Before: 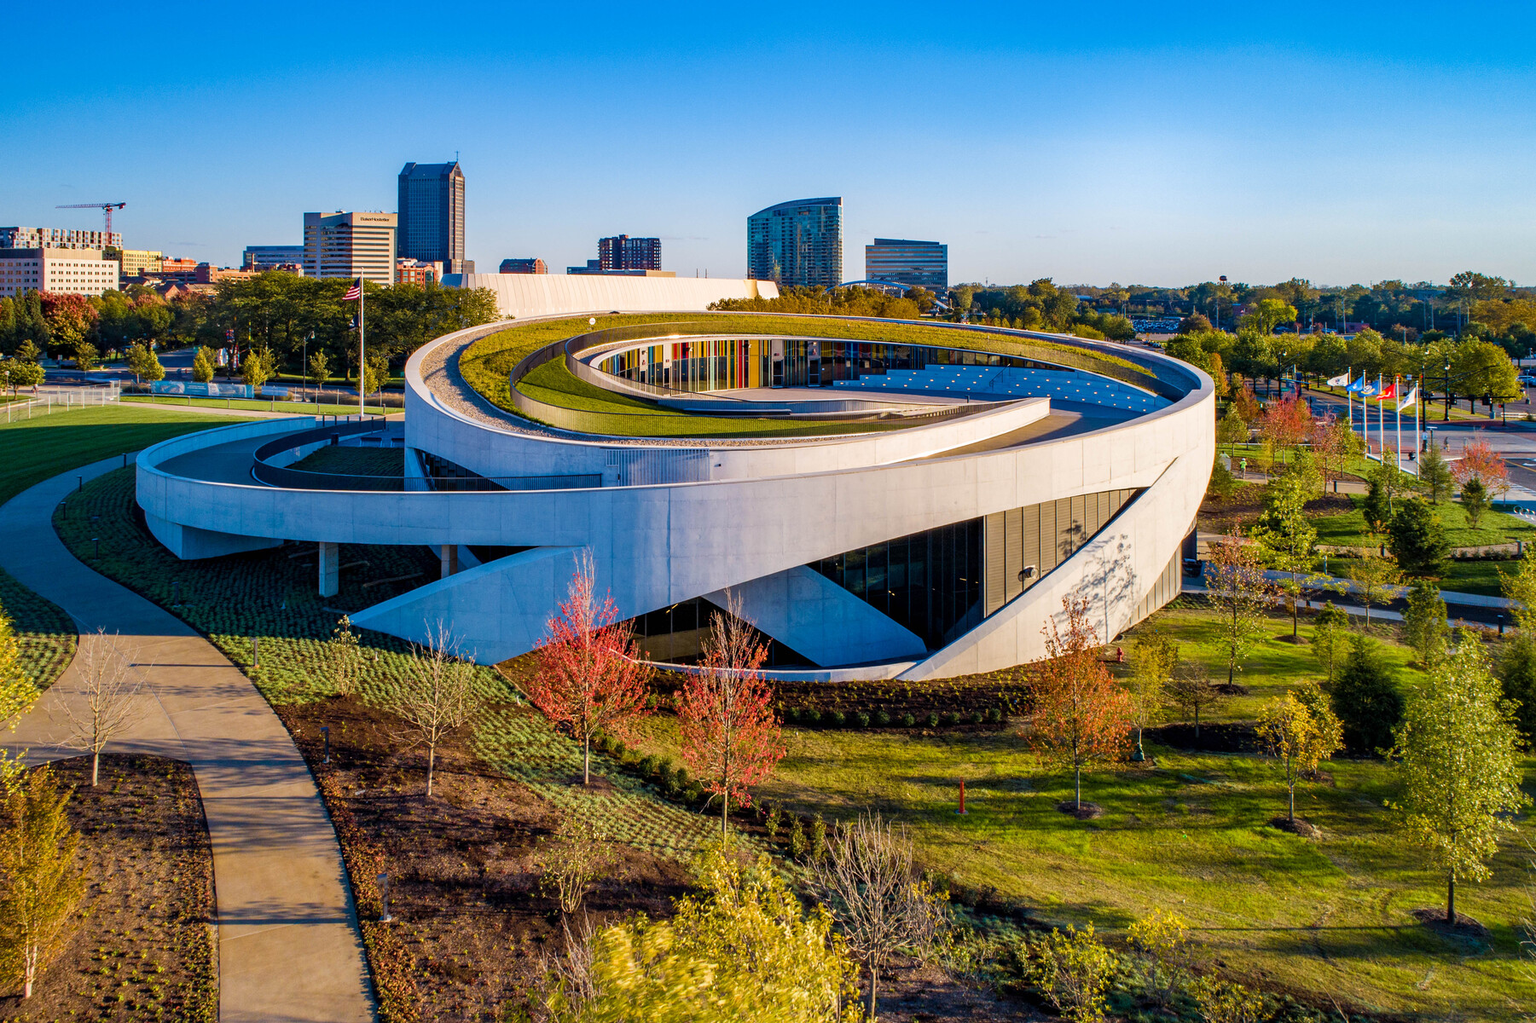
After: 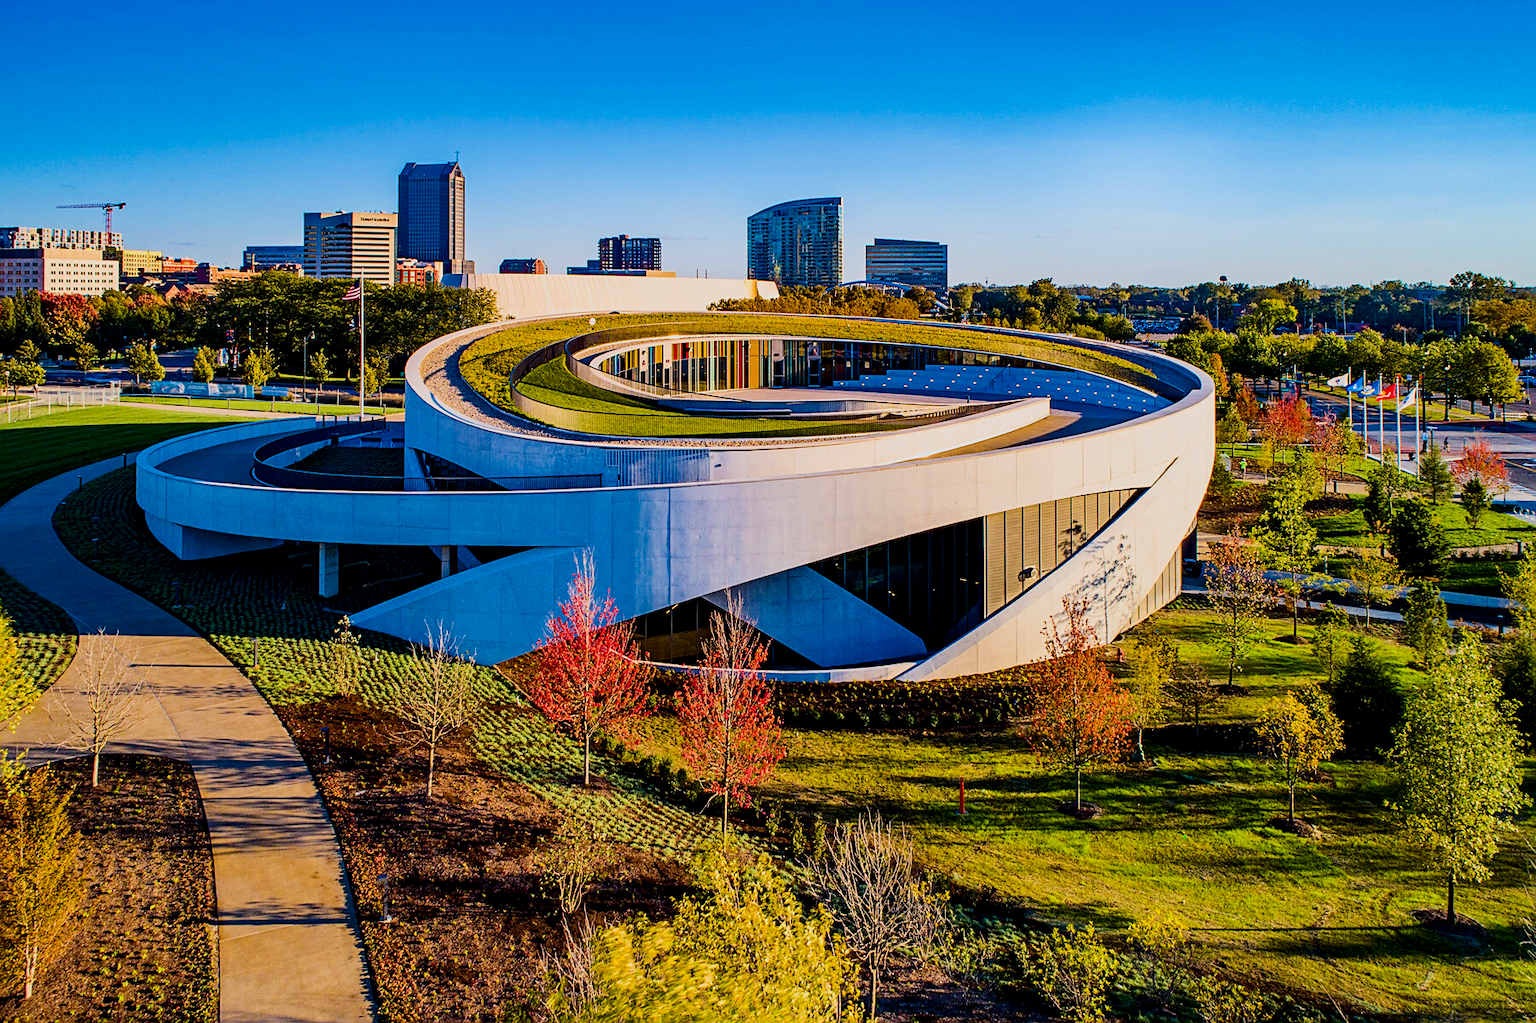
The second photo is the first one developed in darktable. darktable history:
exposure: black level correction 0, exposure 0.5 EV, compensate exposure bias true, compensate highlight preservation false
sharpen: on, module defaults
filmic rgb: black relative exposure -6.15 EV, white relative exposure 6.96 EV, hardness 2.23, color science v6 (2022)
contrast brightness saturation: contrast 0.21, brightness -0.11, saturation 0.21
haze removal: compatibility mode true, adaptive false
